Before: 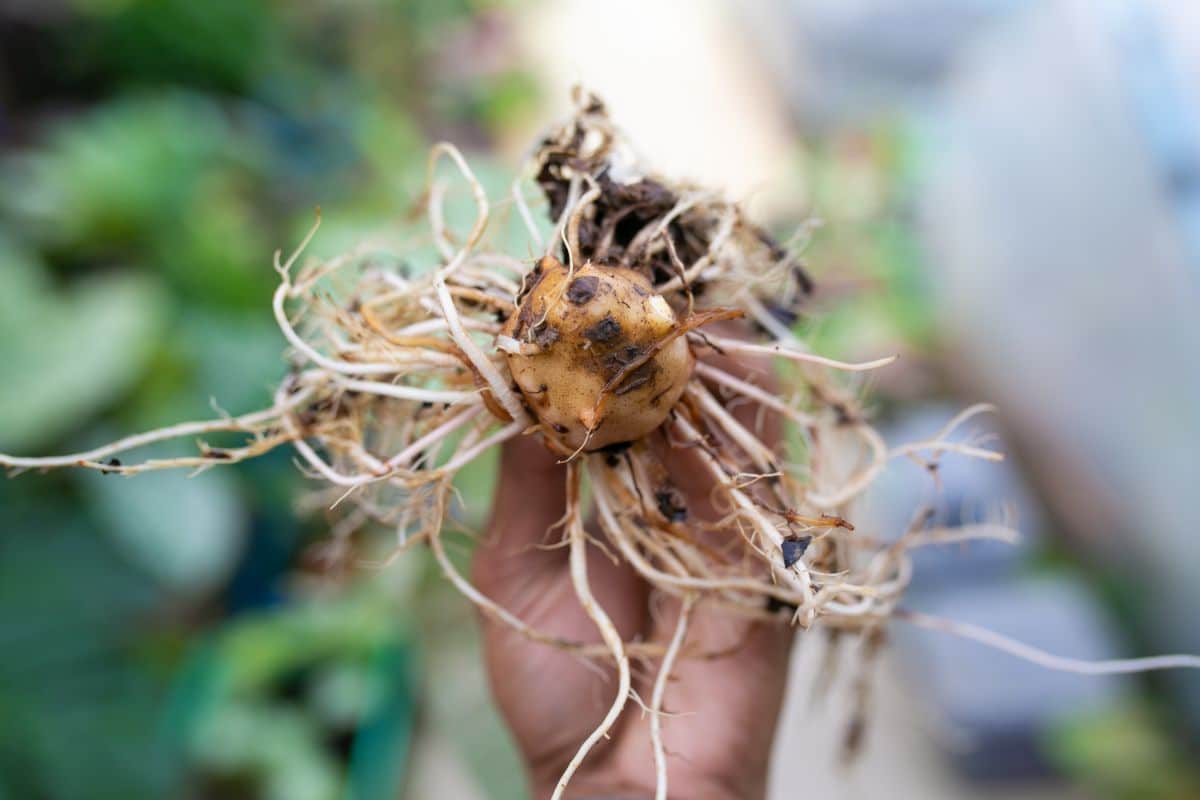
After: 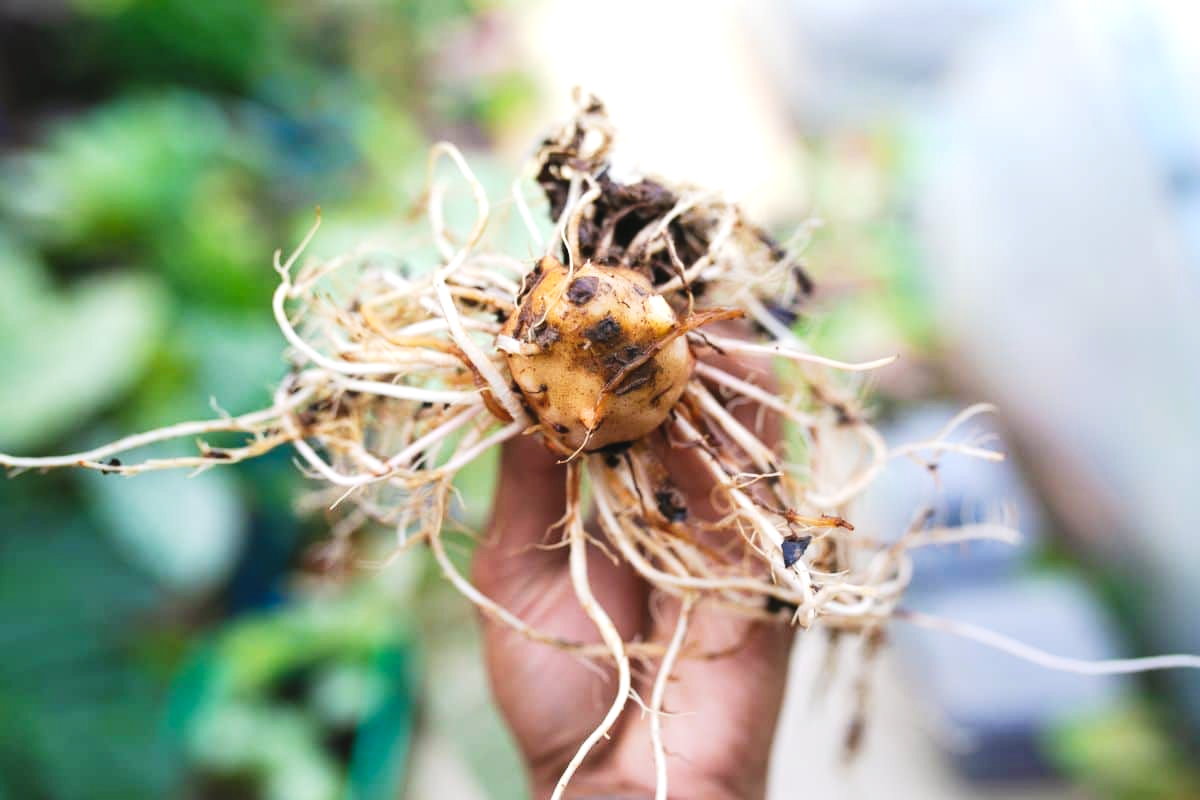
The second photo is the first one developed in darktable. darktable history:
exposure: black level correction -0.002, exposure 0.535 EV, compensate exposure bias true, compensate highlight preservation false
tone curve: curves: ch0 [(0, 0.023) (0.217, 0.19) (0.754, 0.801) (1, 0.977)]; ch1 [(0, 0) (0.392, 0.398) (0.5, 0.5) (0.521, 0.529) (0.56, 0.592) (1, 1)]; ch2 [(0, 0) (0.5, 0.5) (0.579, 0.561) (0.65, 0.657) (1, 1)], preserve colors none
